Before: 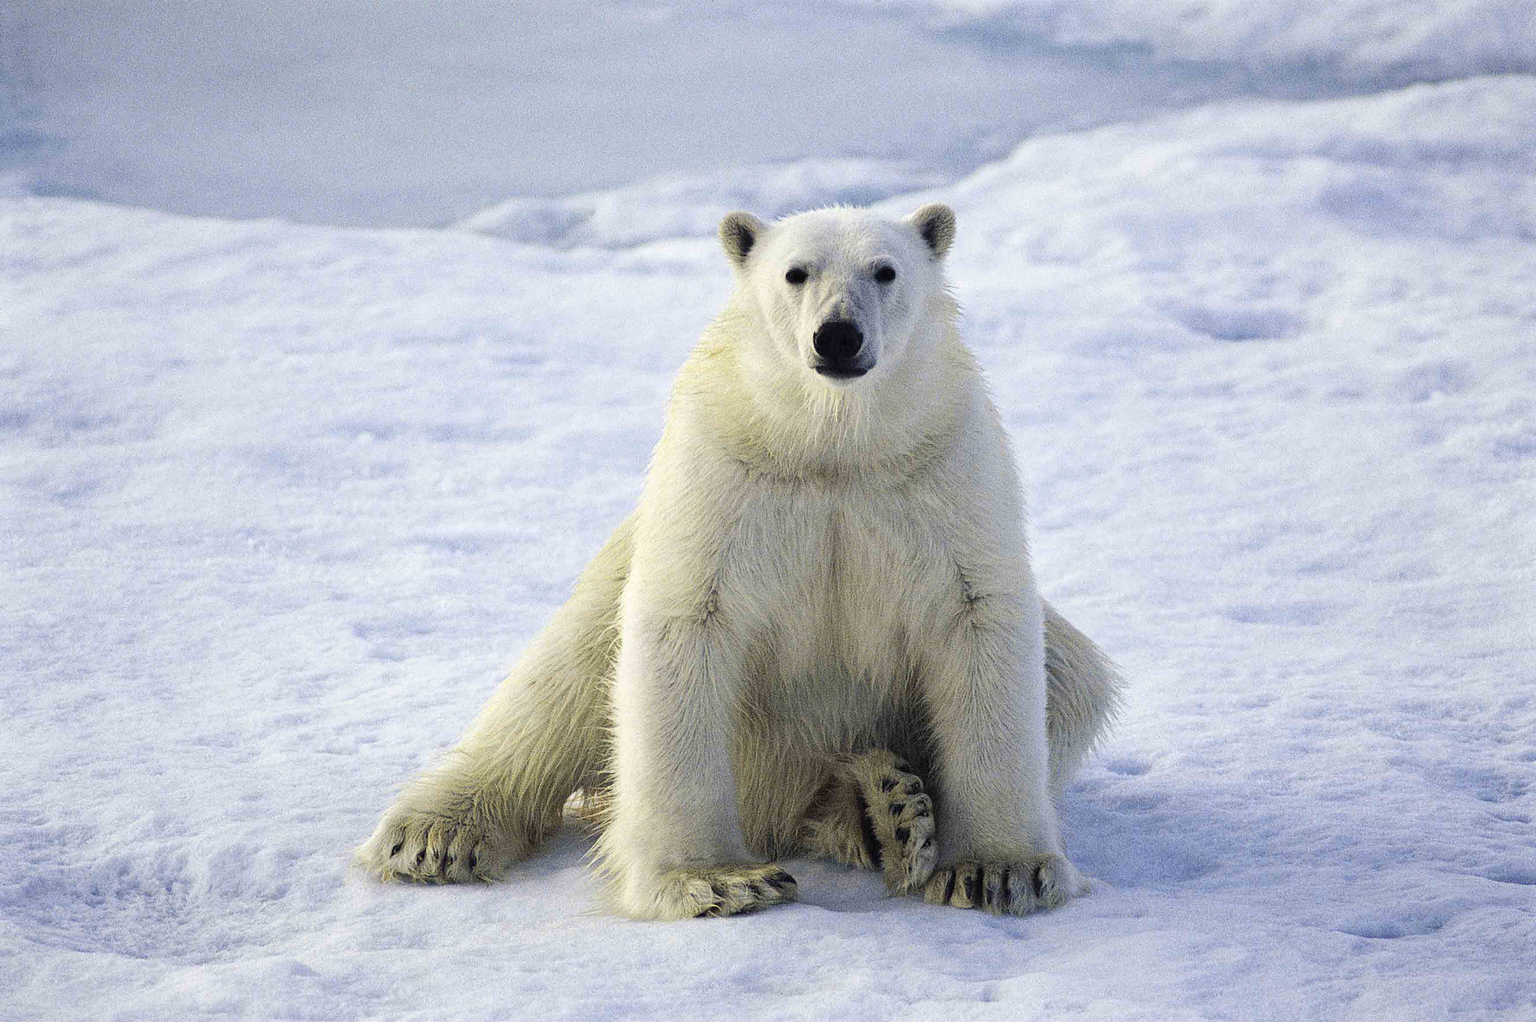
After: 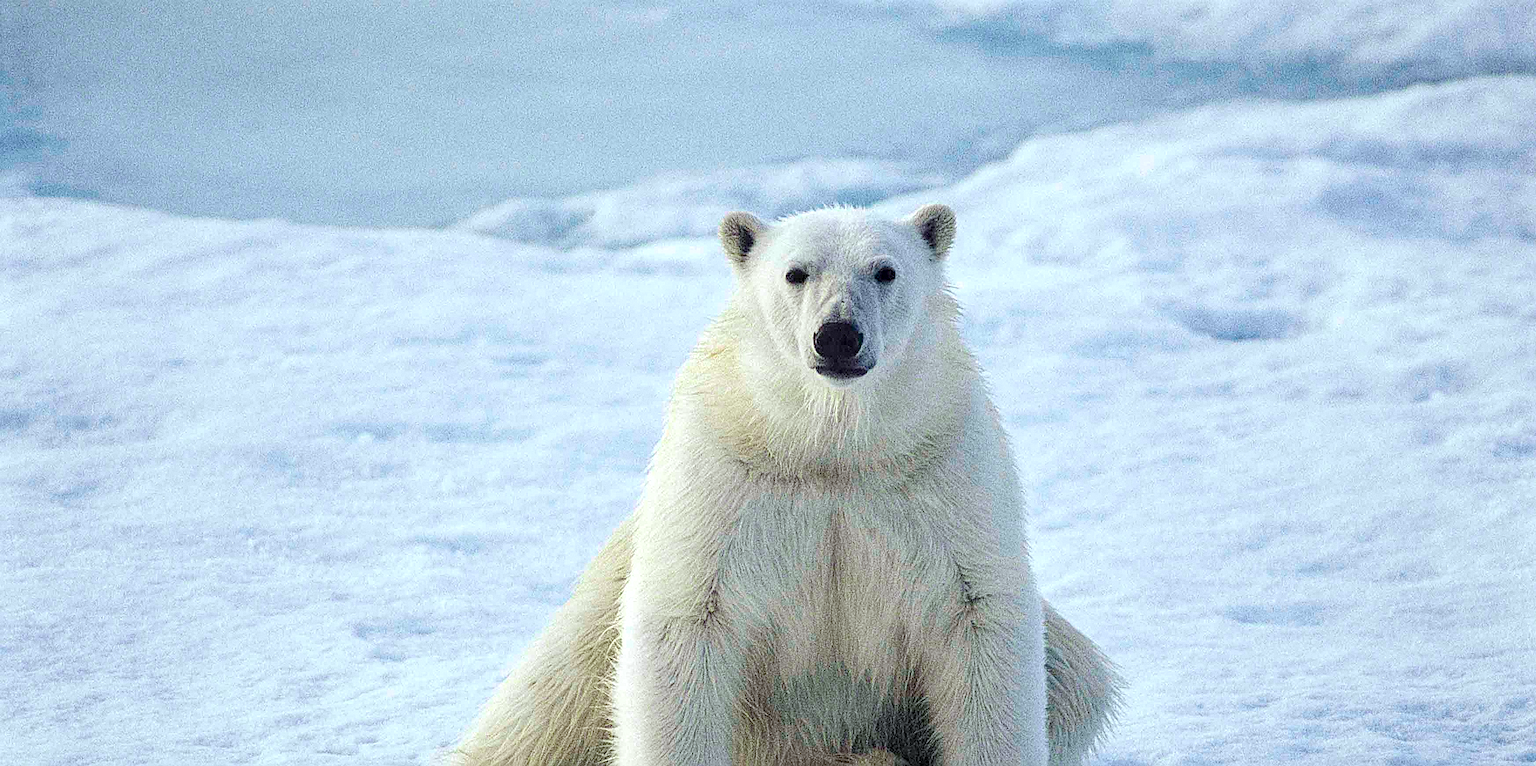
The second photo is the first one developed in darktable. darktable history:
white balance: red 0.967, blue 1.049
crop: bottom 24.988%
local contrast: detail 130%
sharpen: on, module defaults
grain: coarseness 0.09 ISO
